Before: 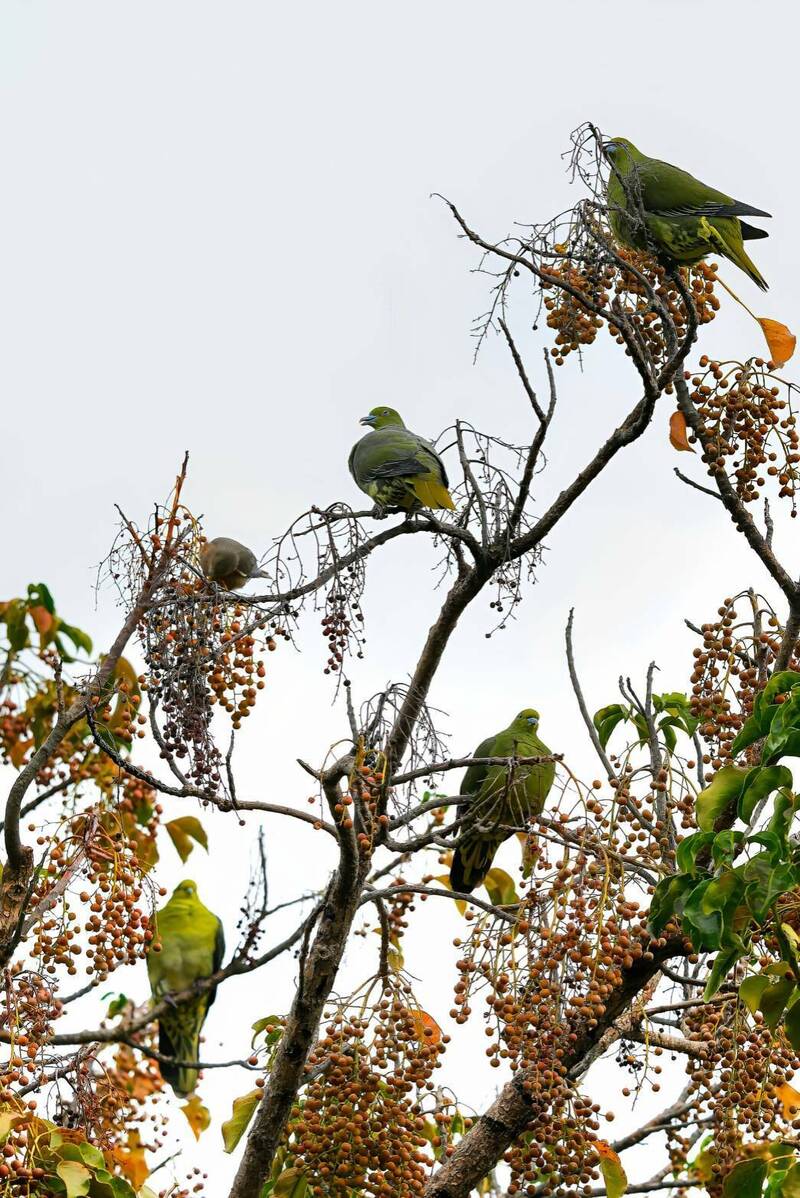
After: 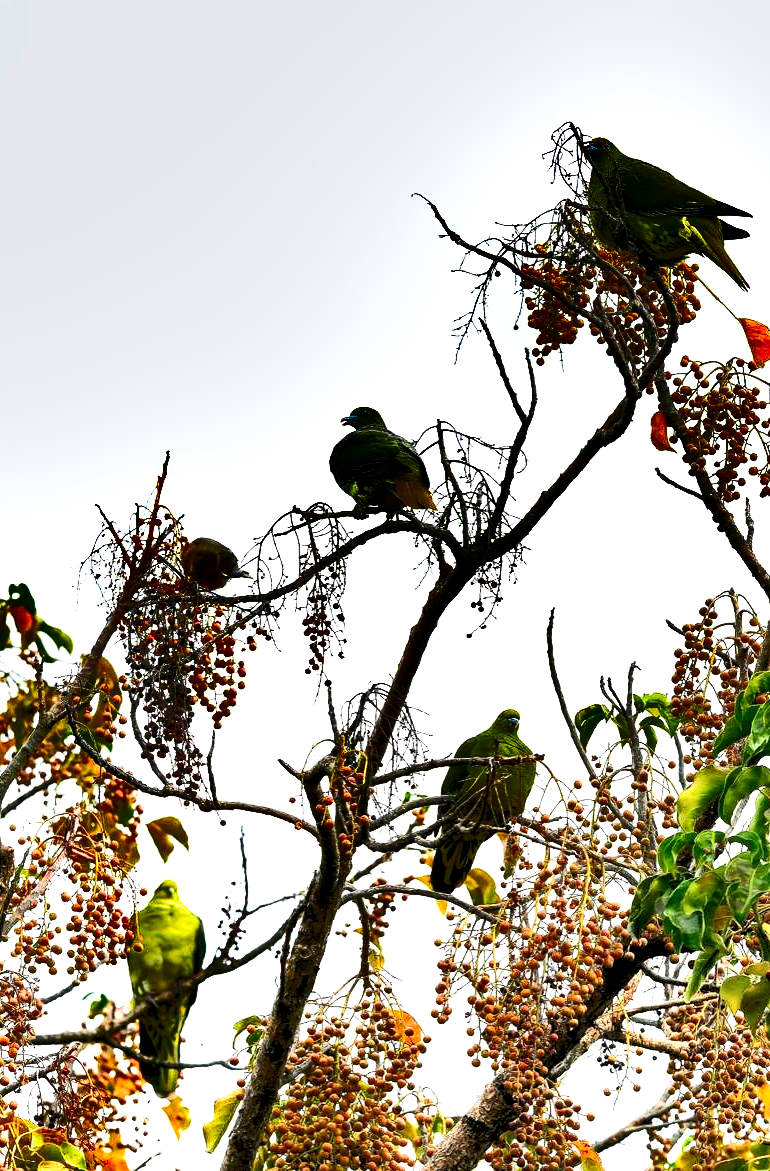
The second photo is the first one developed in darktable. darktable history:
exposure: black level correction 0, exposure 1.3 EV, compensate exposure bias true, compensate highlight preservation false
local contrast: highlights 100%, shadows 100%, detail 120%, midtone range 0.2
shadows and highlights: shadows 19.13, highlights -83.41, soften with gaussian
contrast brightness saturation: contrast 0.22
crop and rotate: left 2.536%, right 1.107%, bottom 2.246%
rgb levels: preserve colors sum RGB, levels [[0.038, 0.433, 0.934], [0, 0.5, 1], [0, 0.5, 1]]
